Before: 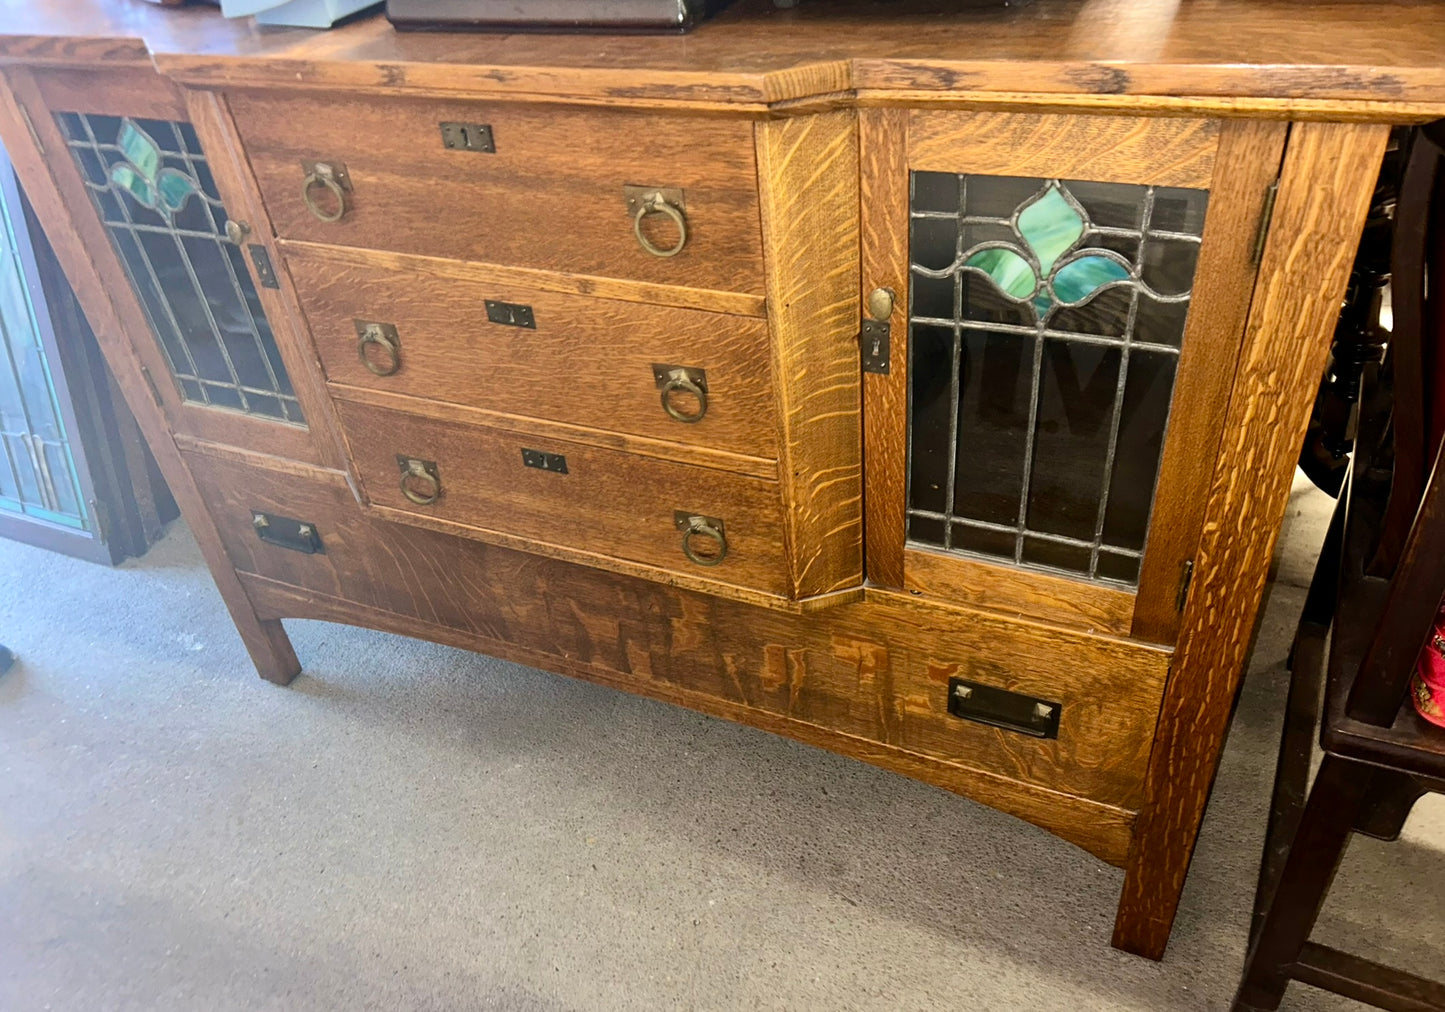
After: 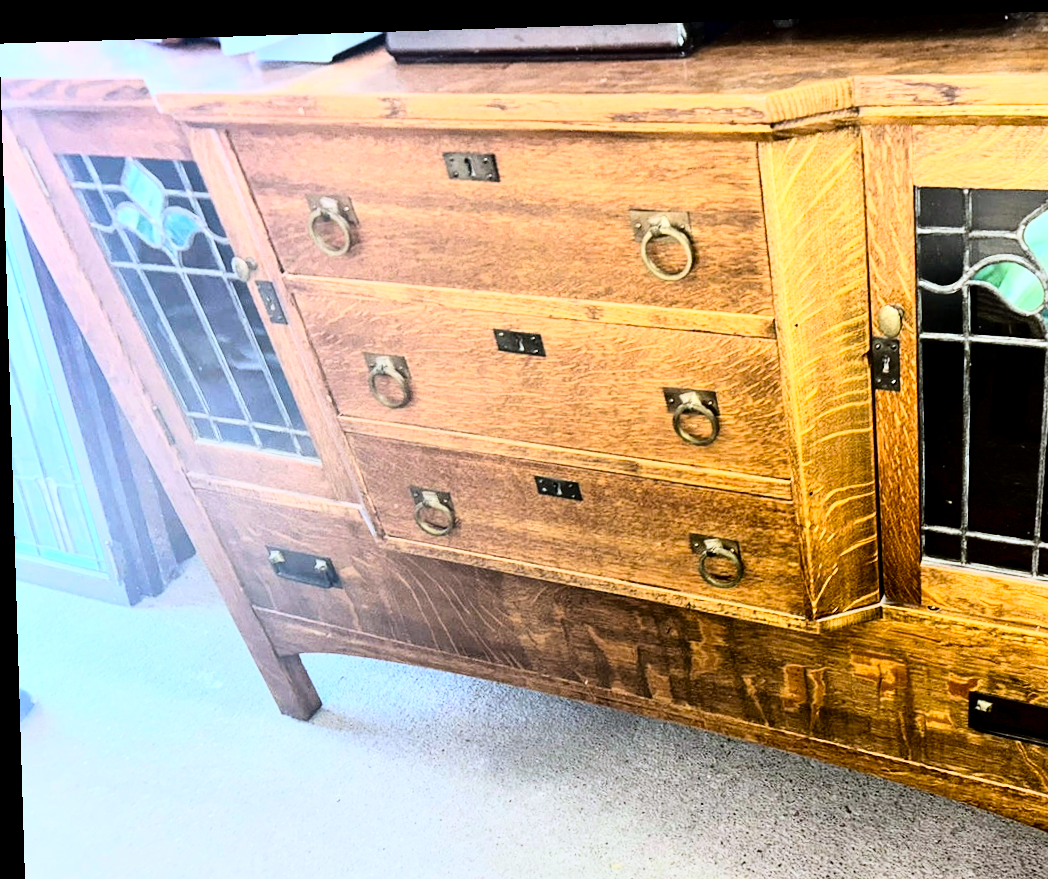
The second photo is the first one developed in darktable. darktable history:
crop: right 28.885%, bottom 16.626%
exposure: black level correction 0.012, compensate highlight preservation false
rotate and perspective: rotation -1.75°, automatic cropping off
white balance: red 0.931, blue 1.11
rgb curve: curves: ch0 [(0, 0) (0.21, 0.15) (0.24, 0.21) (0.5, 0.75) (0.75, 0.96) (0.89, 0.99) (1, 1)]; ch1 [(0, 0.02) (0.21, 0.13) (0.25, 0.2) (0.5, 0.67) (0.75, 0.9) (0.89, 0.97) (1, 1)]; ch2 [(0, 0.02) (0.21, 0.13) (0.25, 0.2) (0.5, 0.67) (0.75, 0.9) (0.89, 0.97) (1, 1)], compensate middle gray true
